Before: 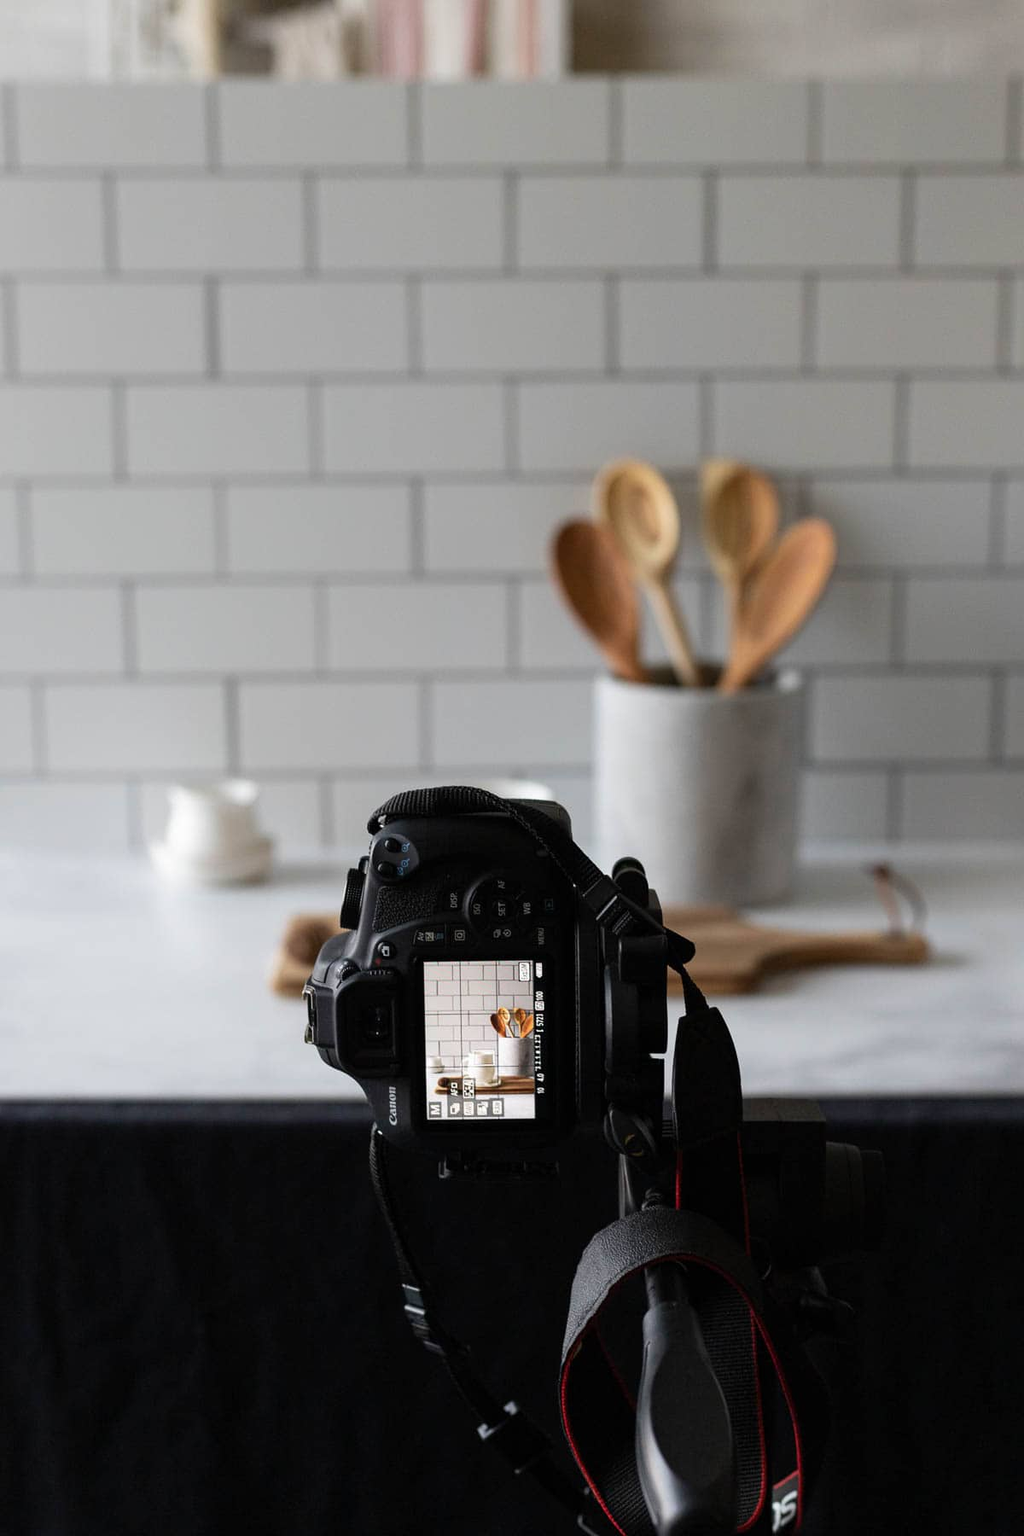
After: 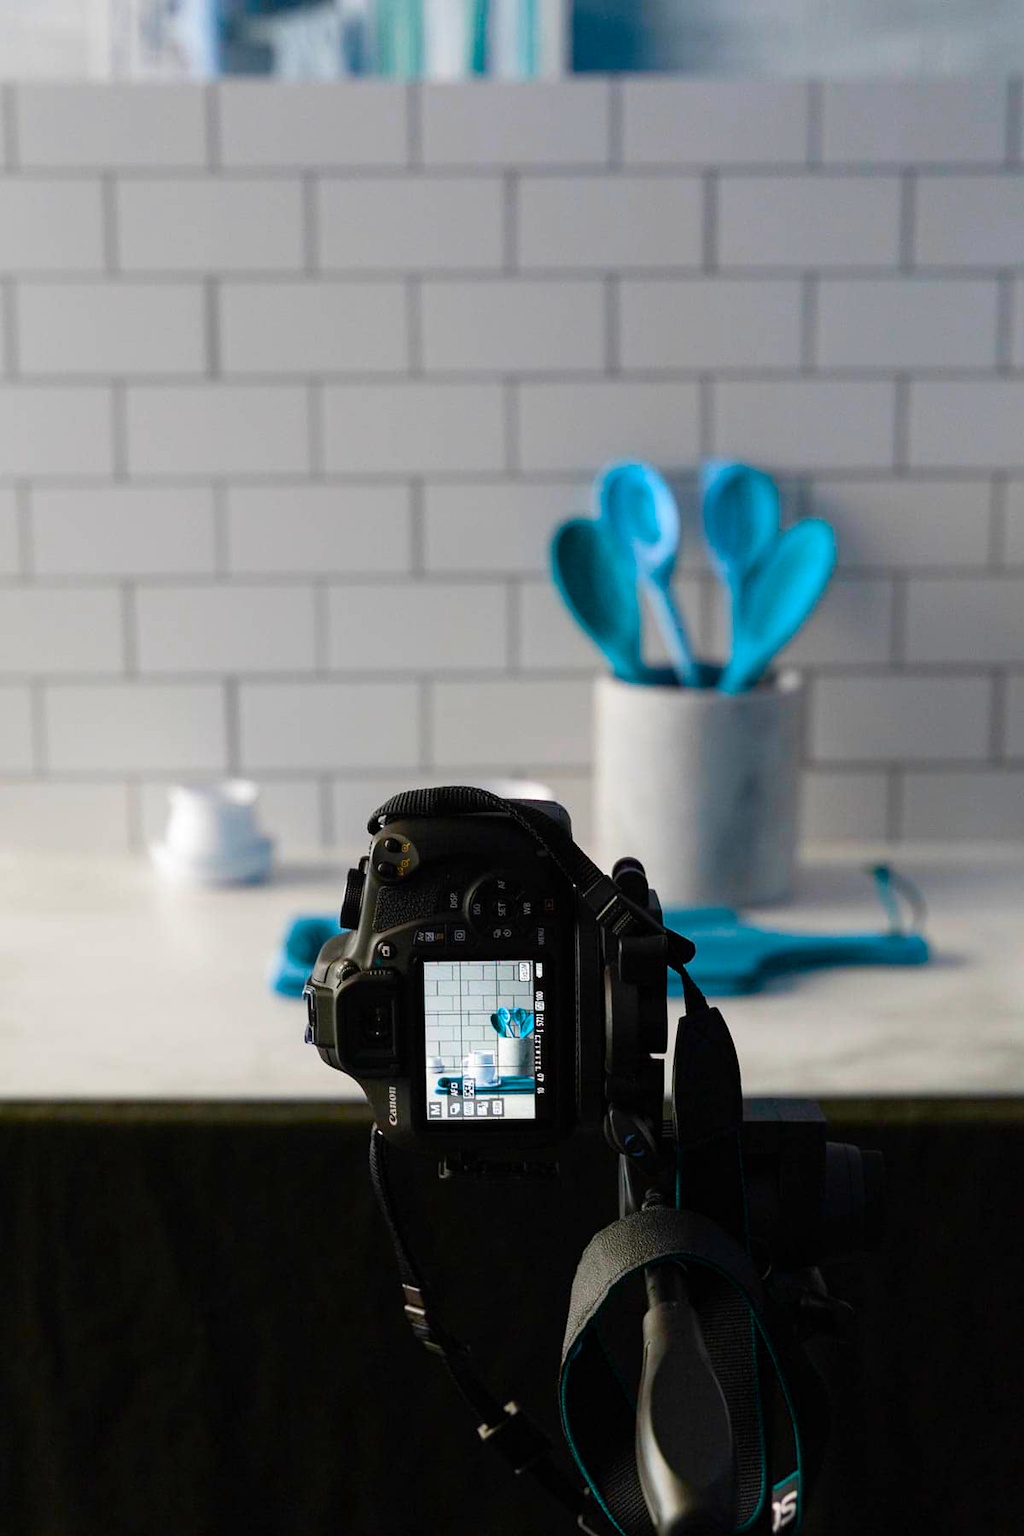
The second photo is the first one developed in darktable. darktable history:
color balance rgb: perceptual saturation grading › global saturation 20%, perceptual saturation grading › highlights -24.714%, perceptual saturation grading › shadows 49.353%, hue shift 177.22°, global vibrance 49.231%, contrast 0.812%
